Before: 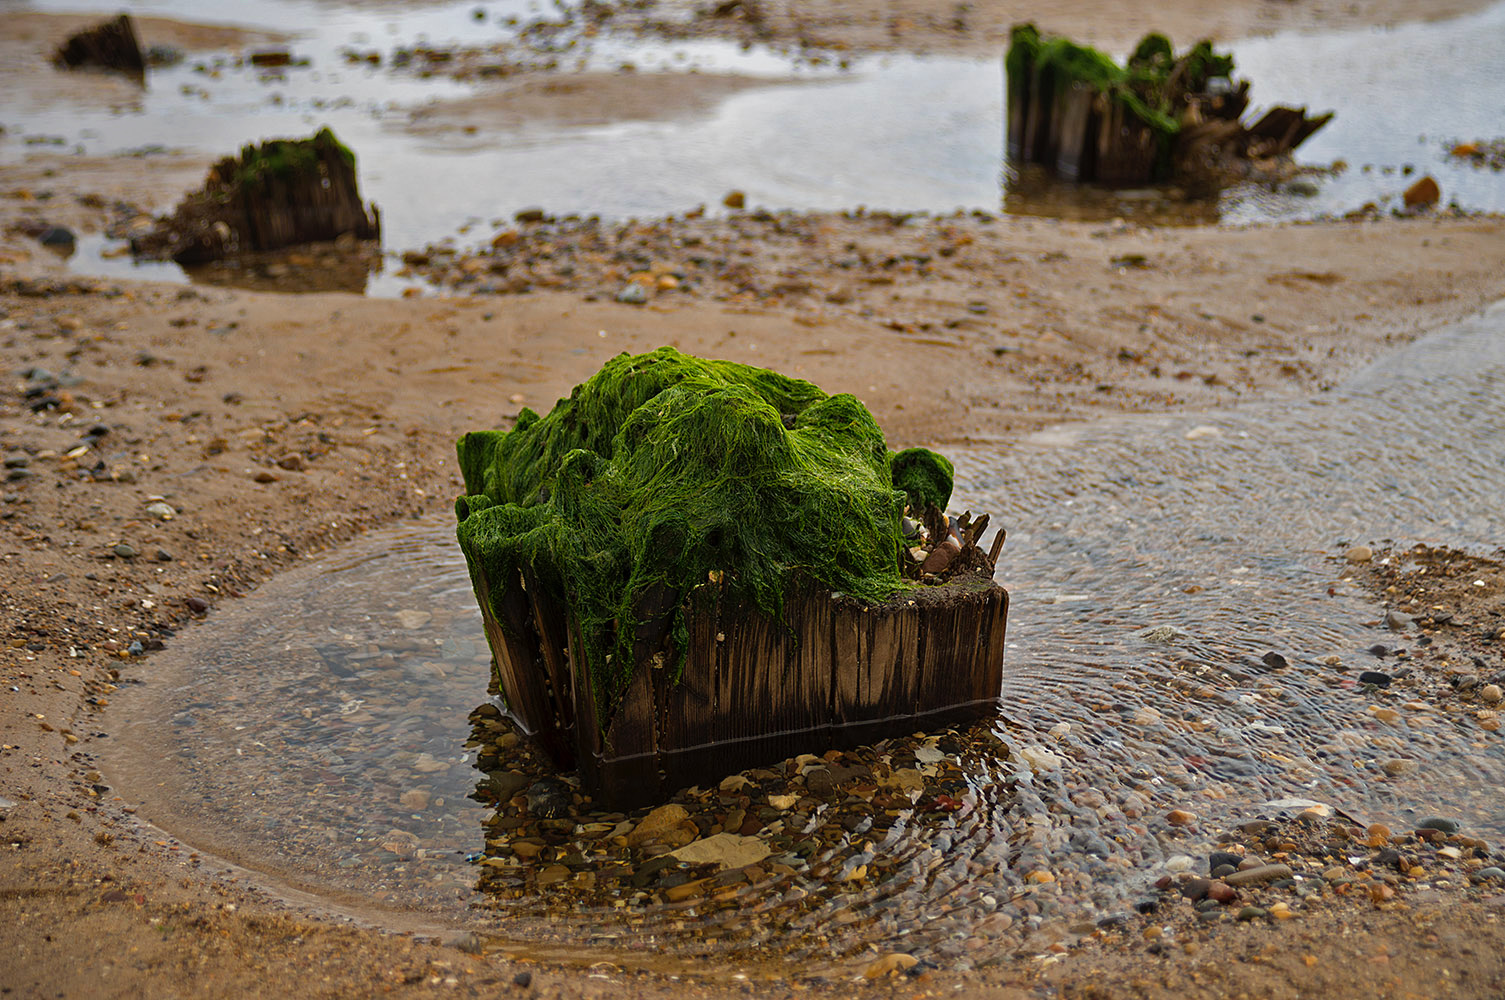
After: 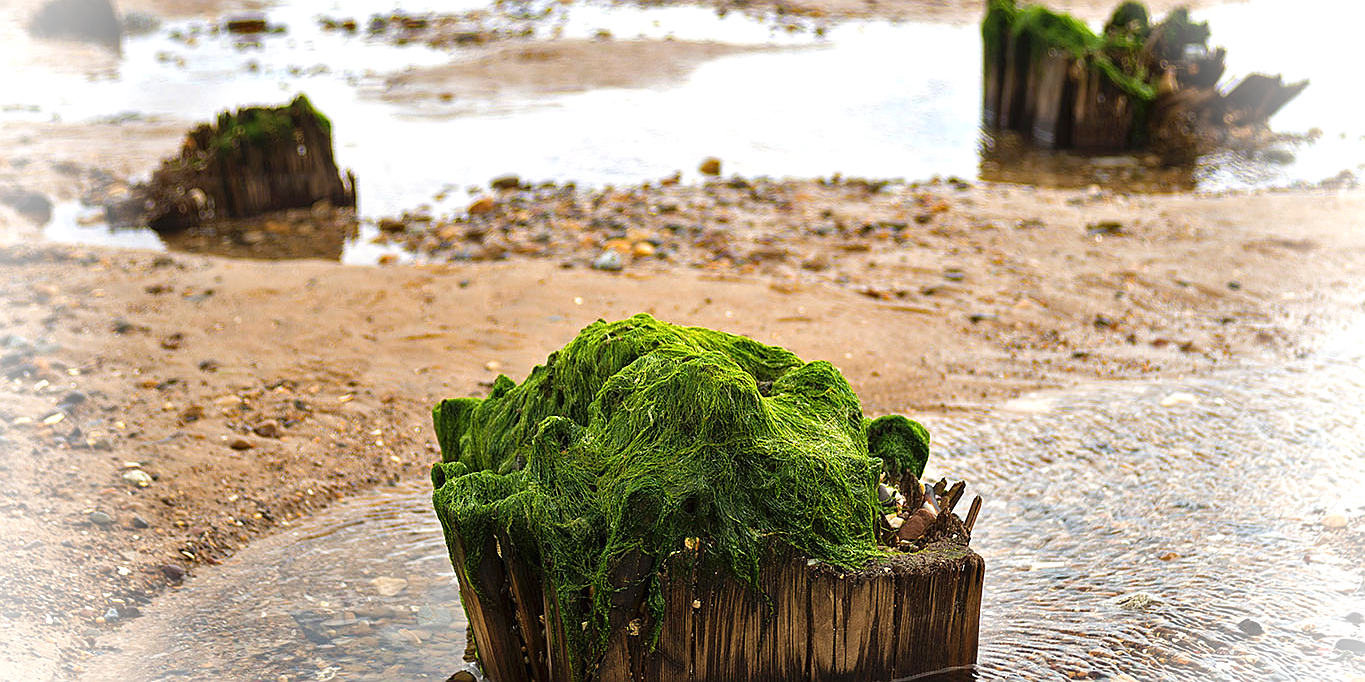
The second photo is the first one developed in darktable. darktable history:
vignetting: brightness 0.981, saturation -0.491
sharpen: radius 0.973, amount 0.612
exposure: black level correction 0, exposure 1.001 EV, compensate highlight preservation false
crop: left 1.598%, top 3.353%, right 7.705%, bottom 28.424%
